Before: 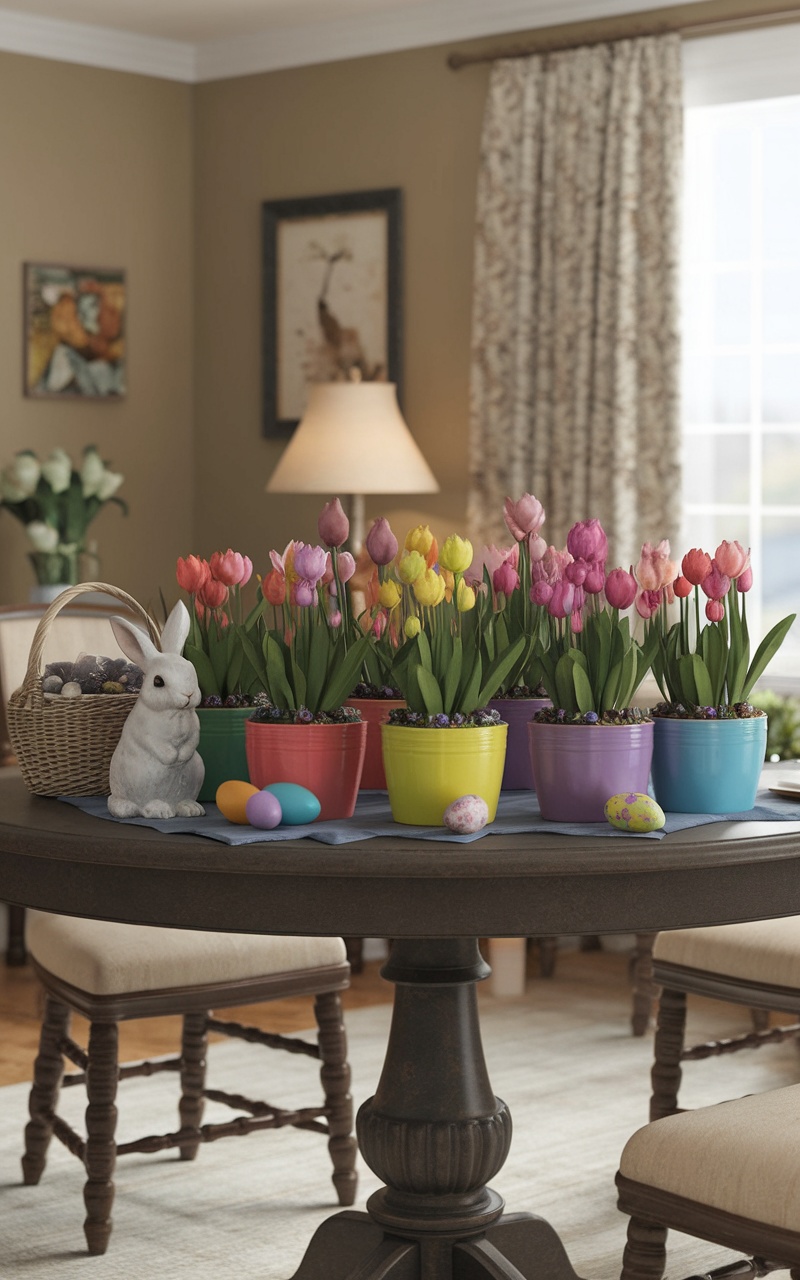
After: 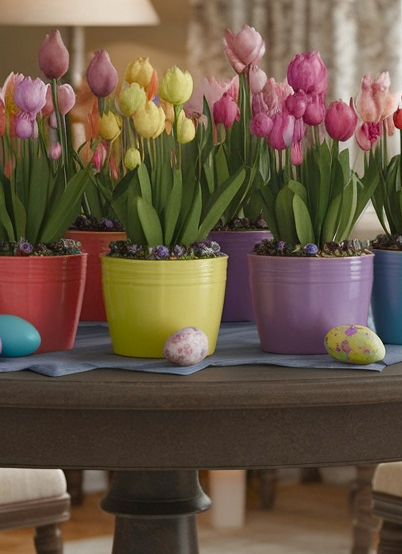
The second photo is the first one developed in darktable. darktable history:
color balance rgb: perceptual saturation grading › global saturation 20%, perceptual saturation grading › highlights -50%, perceptual saturation grading › shadows 30%
crop: left 35.03%, top 36.625%, right 14.663%, bottom 20.057%
